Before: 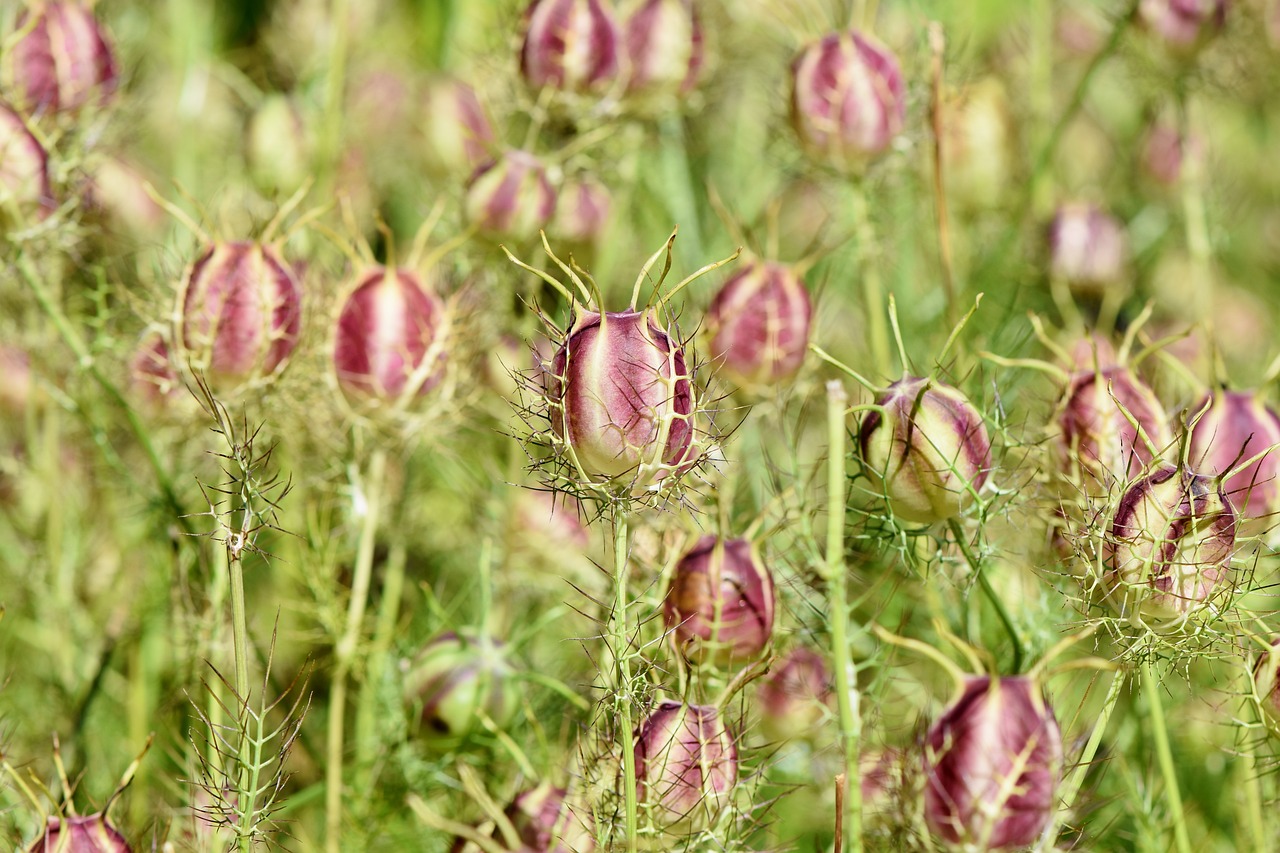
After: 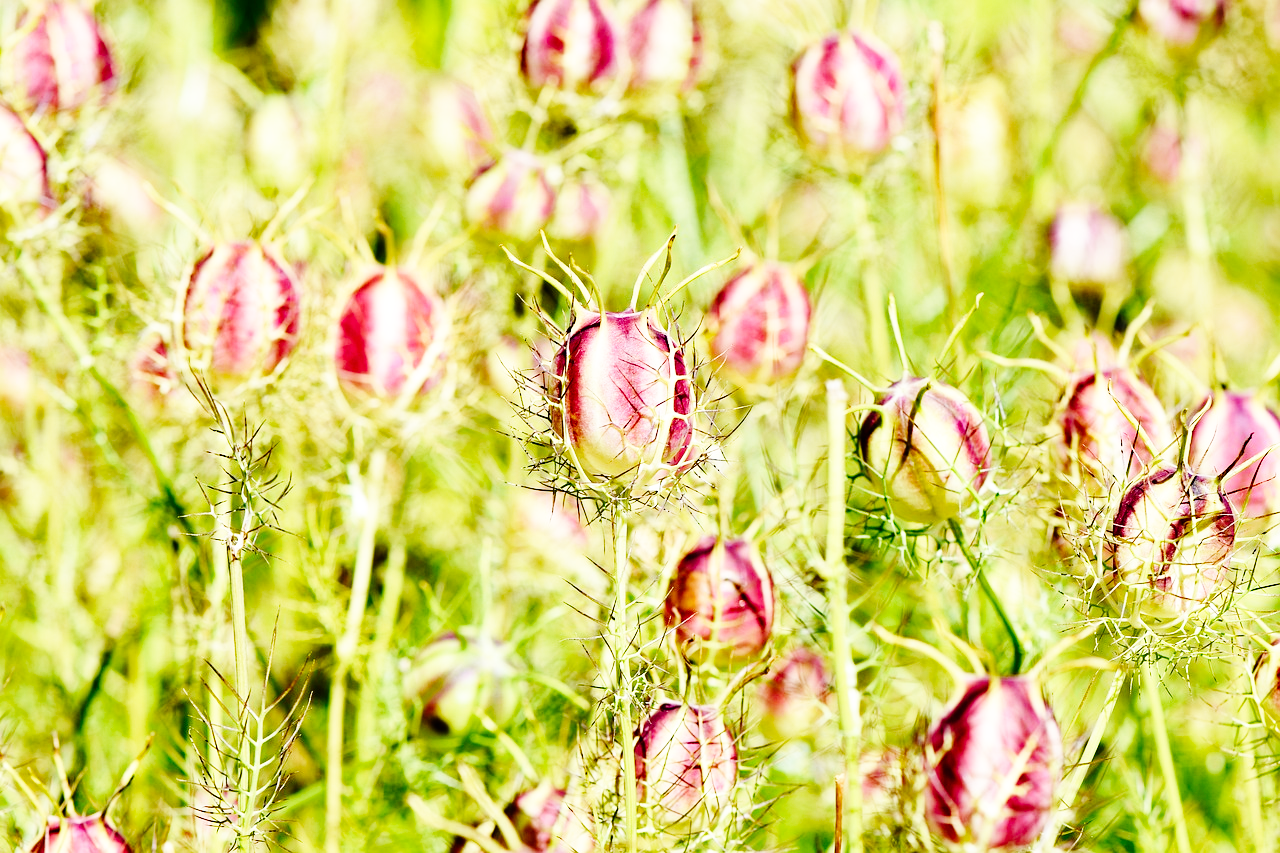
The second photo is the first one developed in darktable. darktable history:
haze removal: compatibility mode true, adaptive false
base curve: curves: ch0 [(0, 0) (0, 0) (0.002, 0.001) (0.008, 0.003) (0.019, 0.011) (0.037, 0.037) (0.064, 0.11) (0.102, 0.232) (0.152, 0.379) (0.216, 0.524) (0.296, 0.665) (0.394, 0.789) (0.512, 0.881) (0.651, 0.945) (0.813, 0.986) (1, 1)], preserve colors none
